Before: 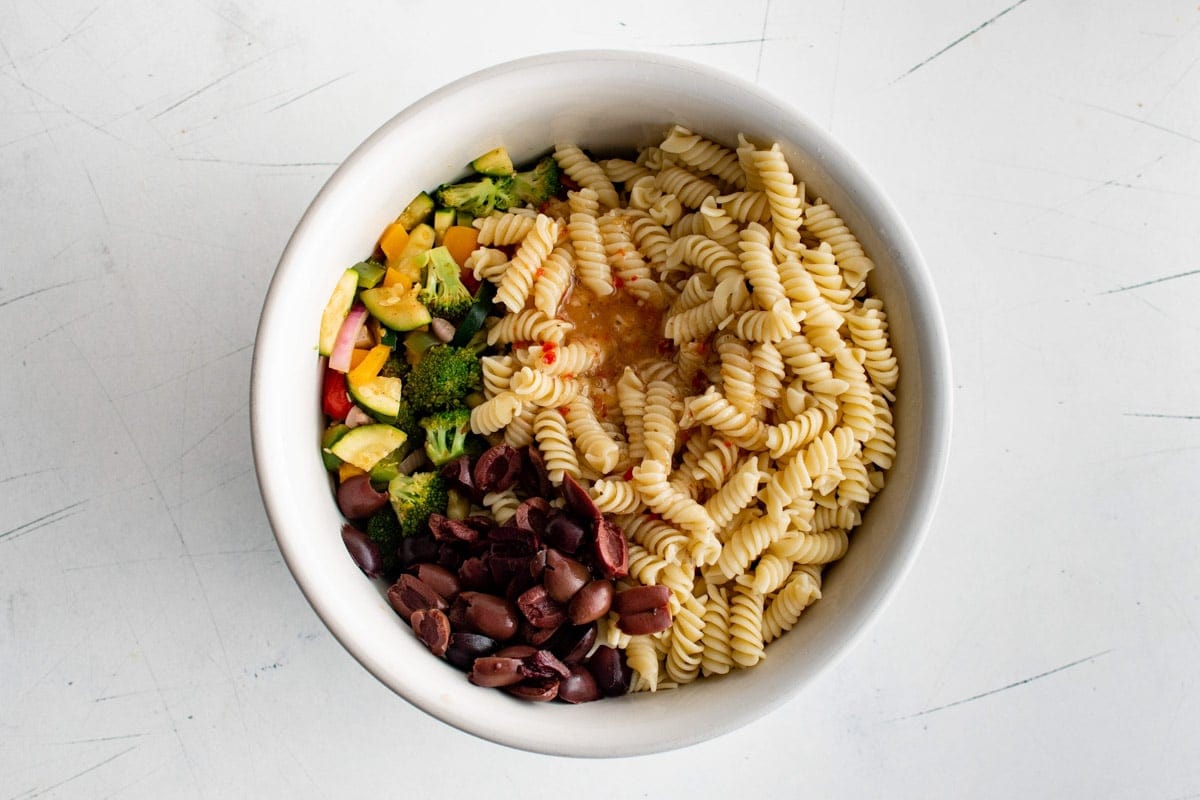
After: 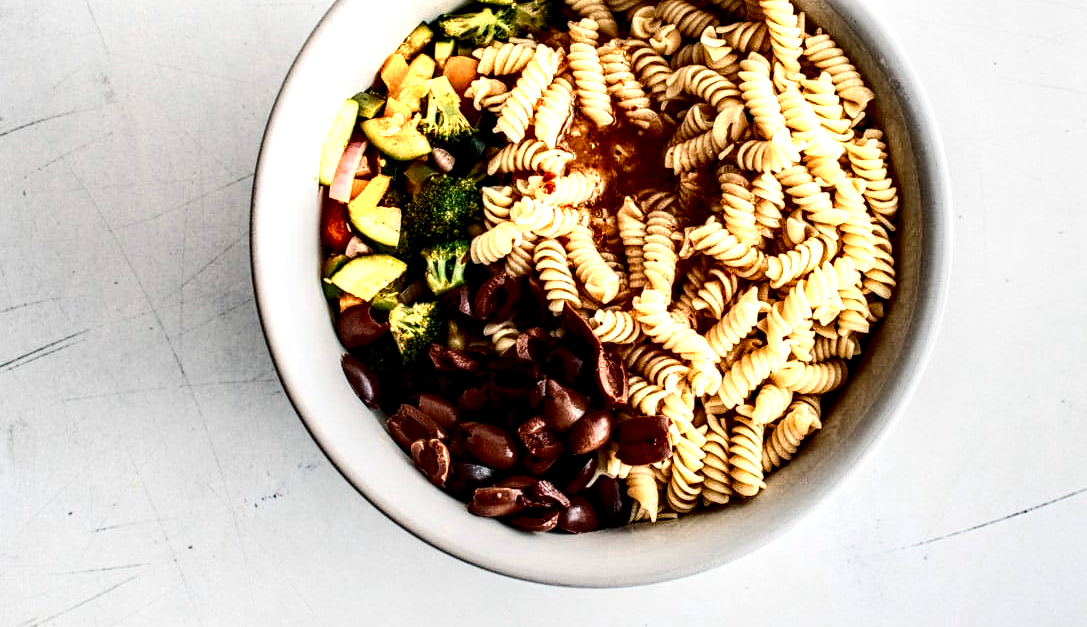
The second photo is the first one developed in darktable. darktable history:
color zones: curves: ch0 [(0.018, 0.548) (0.197, 0.654) (0.425, 0.447) (0.605, 0.658) (0.732, 0.579)]; ch1 [(0.105, 0.531) (0.224, 0.531) (0.386, 0.39) (0.618, 0.456) (0.732, 0.456) (0.956, 0.421)]; ch2 [(0.039, 0.583) (0.215, 0.465) (0.399, 0.544) (0.465, 0.548) (0.614, 0.447) (0.724, 0.43) (0.882, 0.623) (0.956, 0.632)]
crop: top 21.32%, right 9.402%, bottom 0.218%
contrast brightness saturation: contrast 0.337, brightness -0.083, saturation 0.165
local contrast: highlights 17%, detail 187%
